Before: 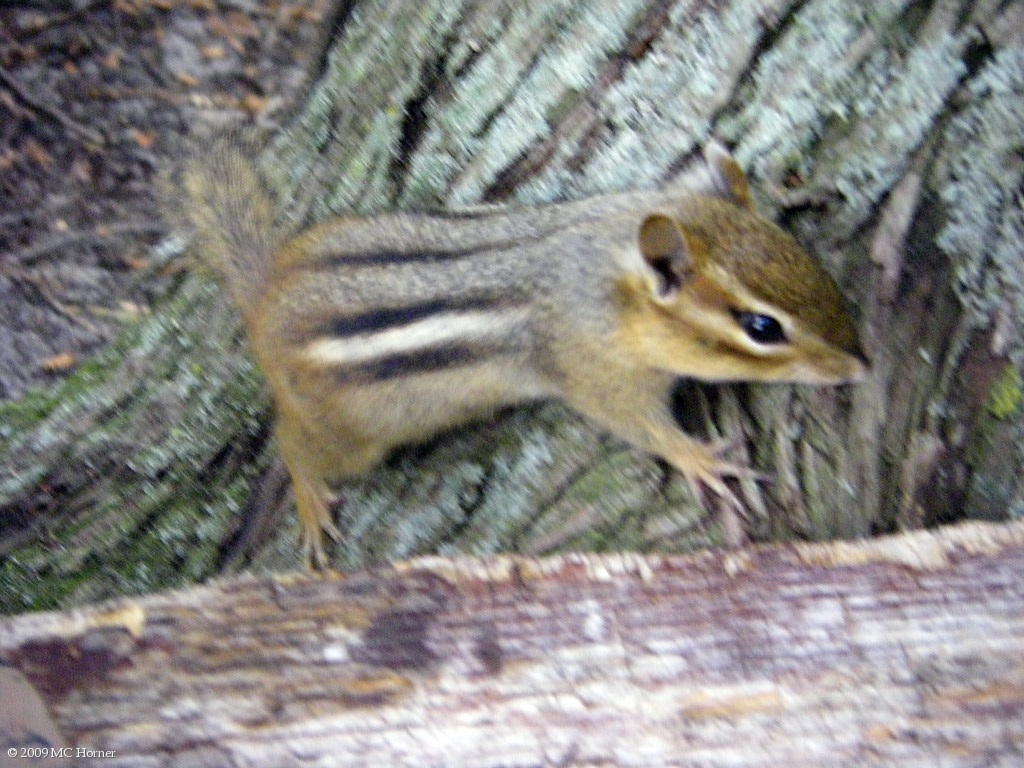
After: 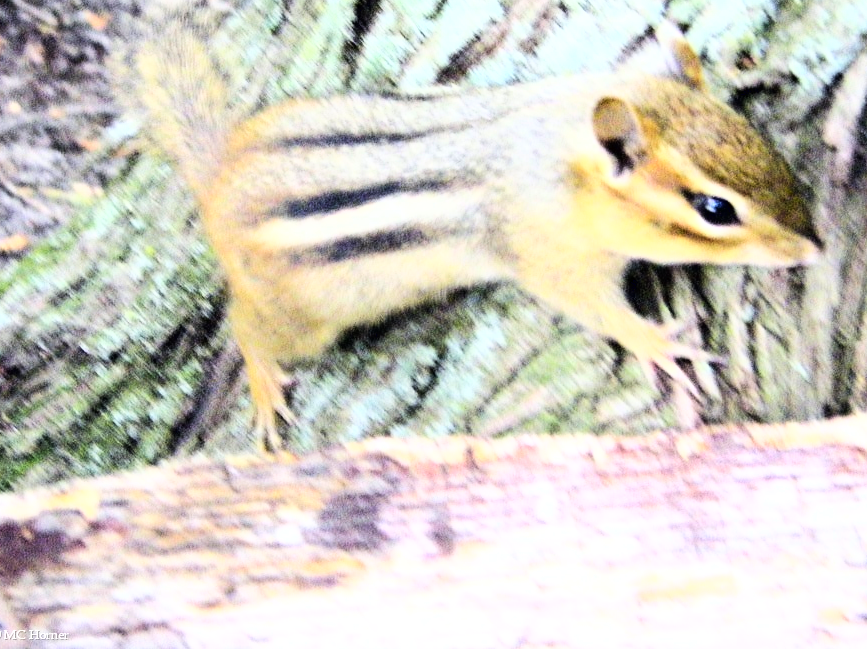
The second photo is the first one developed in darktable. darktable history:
exposure: exposure 0.492 EV, compensate highlight preservation false
crop and rotate: left 4.622%, top 15.448%, right 10.684%
base curve: curves: ch0 [(0, 0) (0.007, 0.004) (0.027, 0.03) (0.046, 0.07) (0.207, 0.54) (0.442, 0.872) (0.673, 0.972) (1, 1)]
